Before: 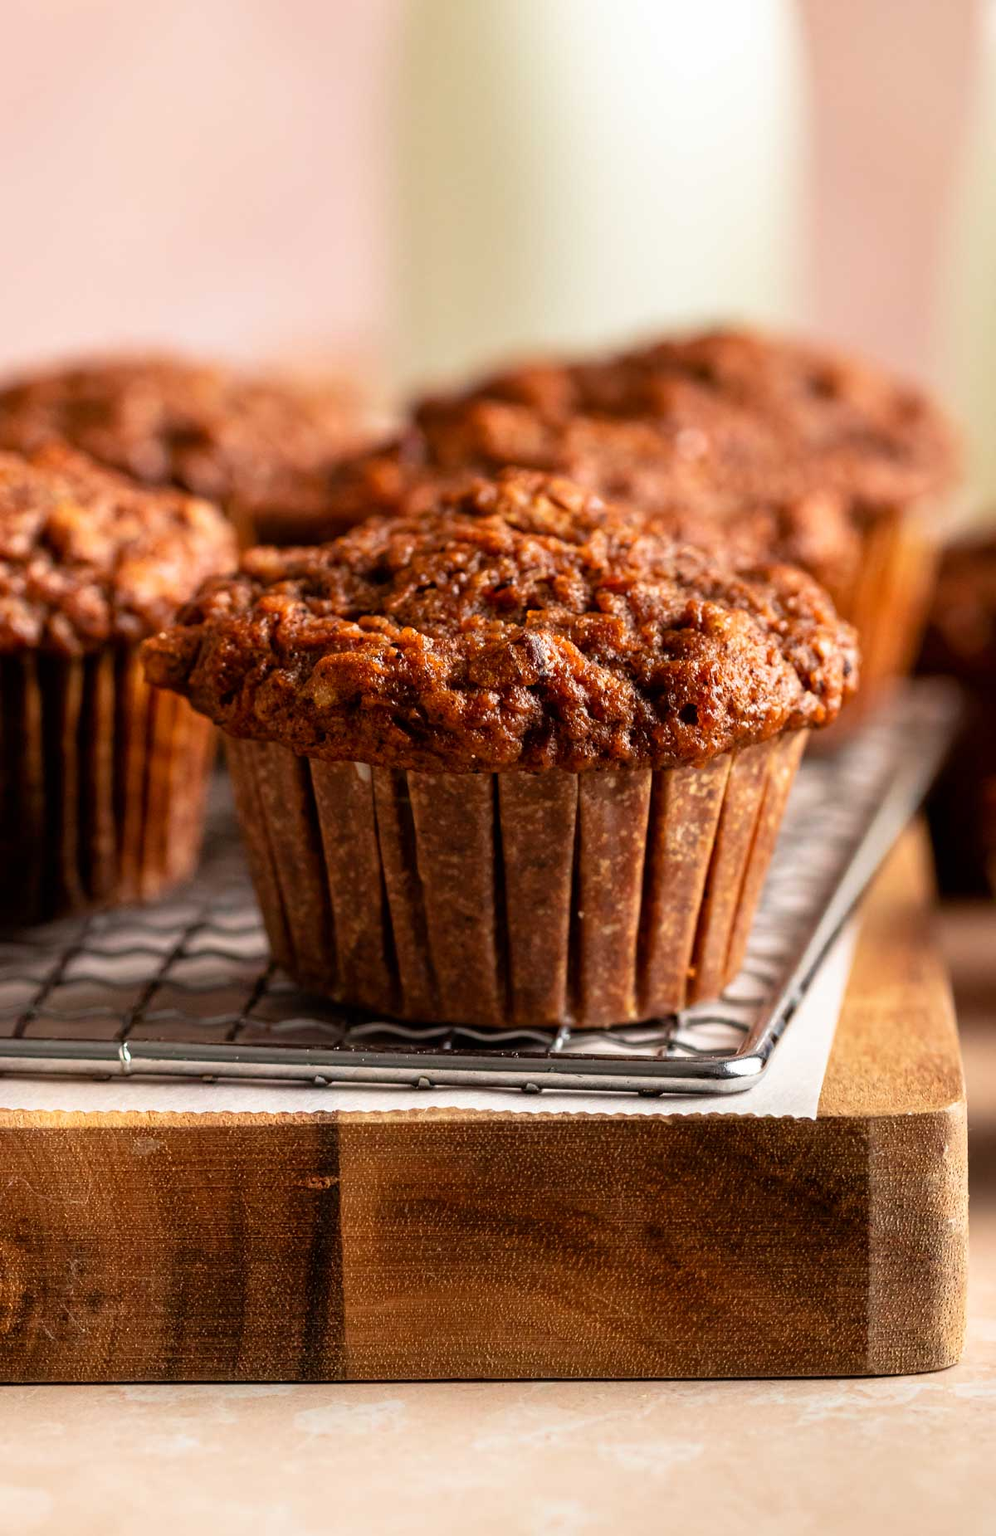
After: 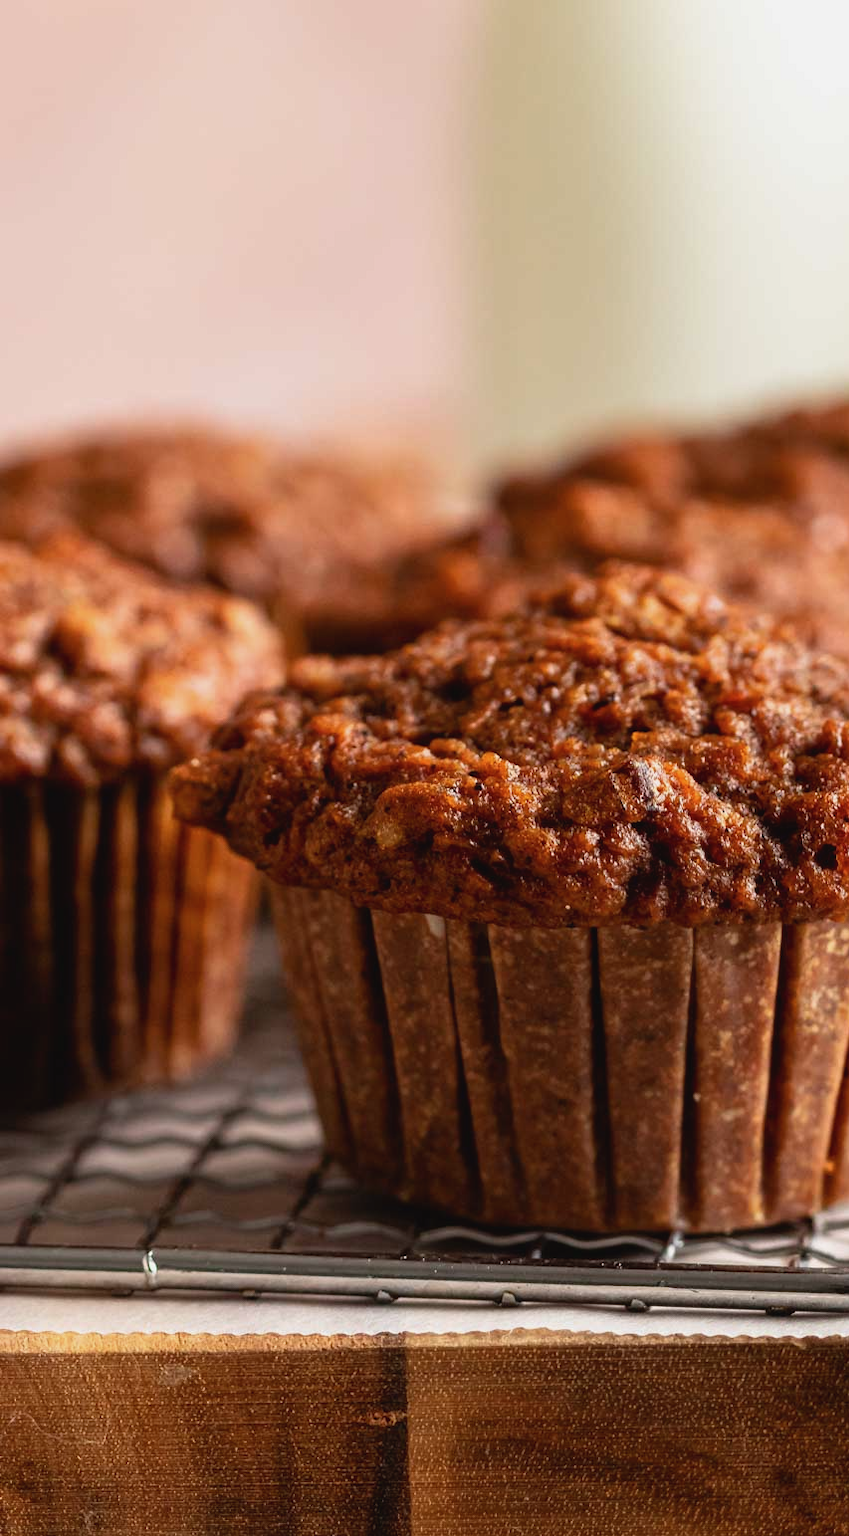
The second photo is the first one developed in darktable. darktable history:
contrast brightness saturation: contrast -0.08, brightness -0.04, saturation -0.11
crop: right 28.885%, bottom 16.626%
